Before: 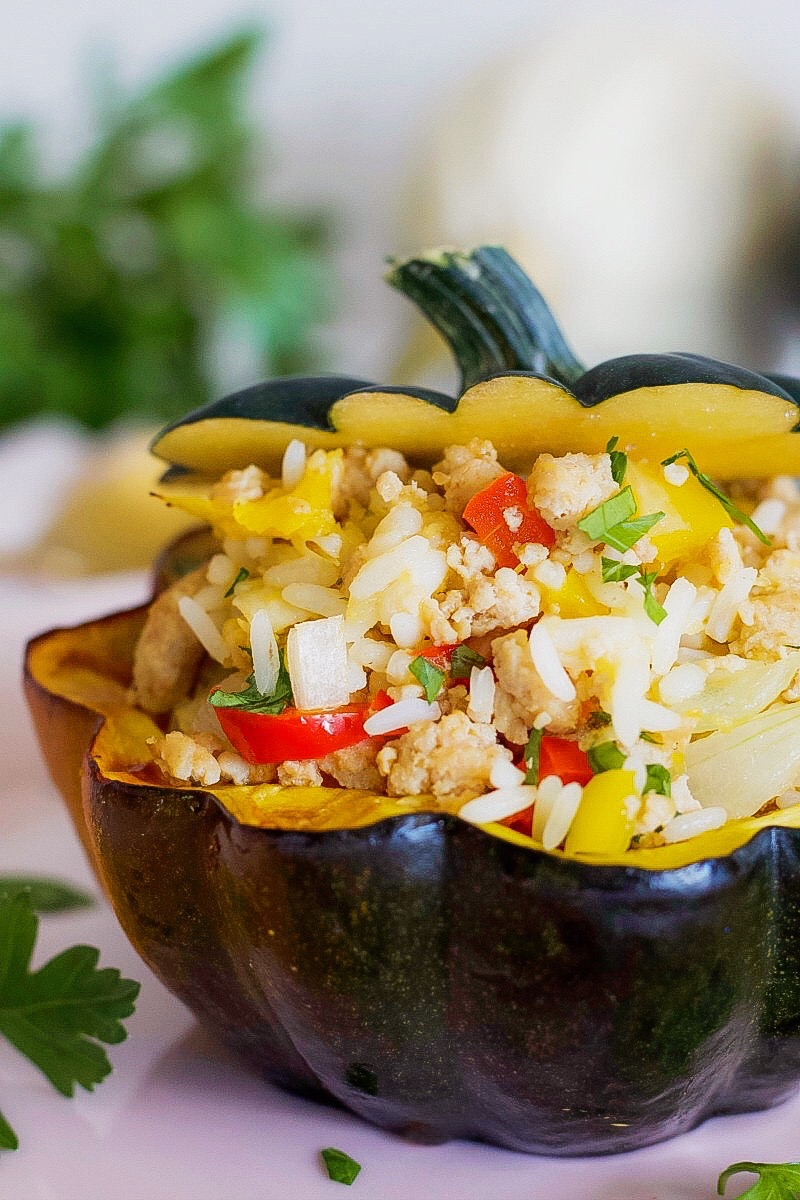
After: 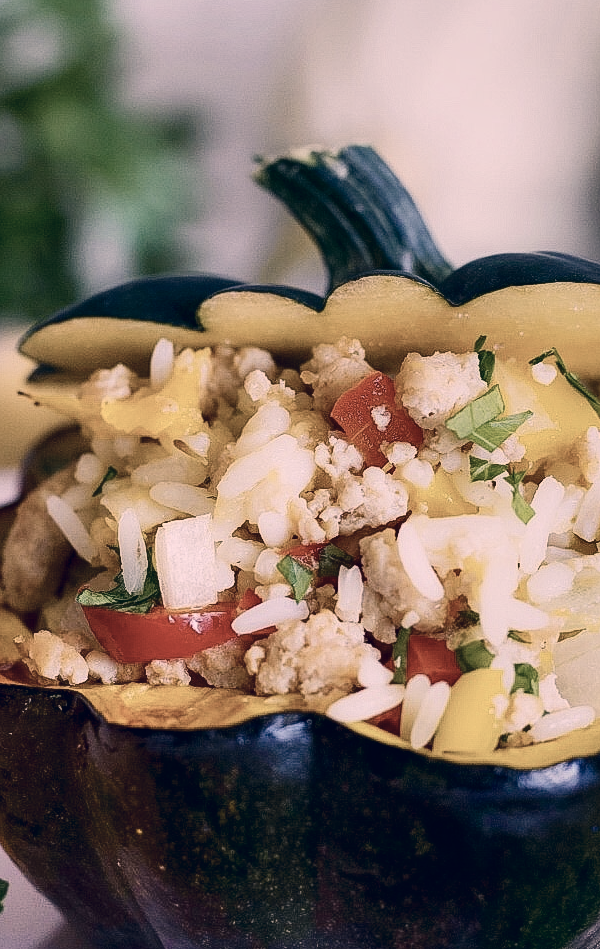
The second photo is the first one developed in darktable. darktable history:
crop: left 16.56%, top 8.428%, right 8.403%, bottom 12.458%
color balance rgb: linear chroma grading › global chroma 2.791%, perceptual saturation grading › global saturation 0.453%, perceptual saturation grading › highlights -14.995%, perceptual saturation grading › shadows 24.005%
exposure: exposure -0.403 EV, compensate highlight preservation false
local contrast: mode bilateral grid, contrast 99, coarseness 99, detail 108%, midtone range 0.2
shadows and highlights: low approximation 0.01, soften with gaussian
color correction: highlights a* 13.71, highlights b* 6.18, shadows a* -5.17, shadows b* -15.95, saturation 0.86
contrast brightness saturation: contrast 0.248, saturation -0.312
tone equalizer: on, module defaults
